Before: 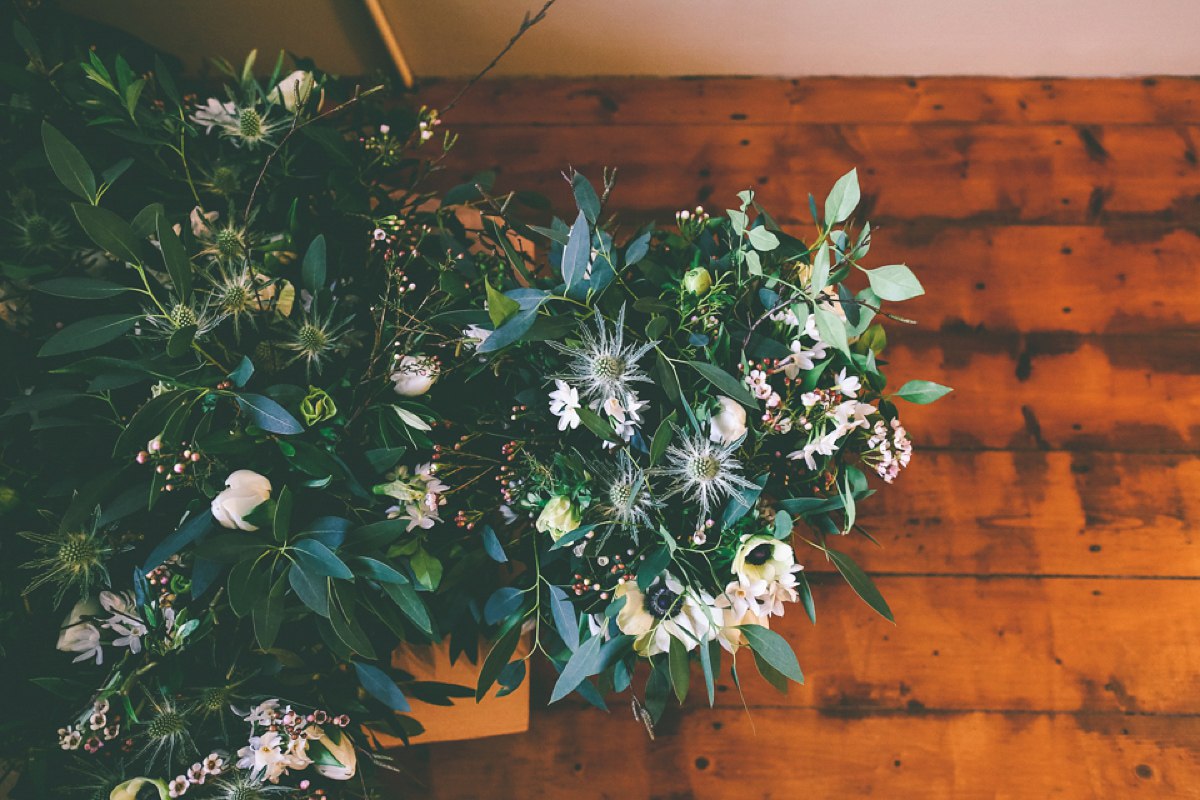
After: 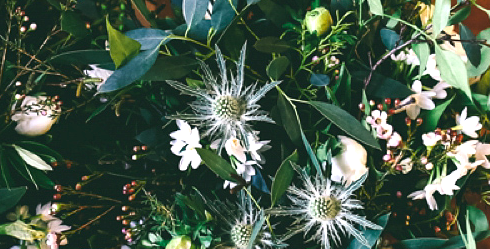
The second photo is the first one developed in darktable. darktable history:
crop: left 31.621%, top 32.555%, right 27.464%, bottom 36.317%
color balance rgb: shadows lift › chroma 2.062%, shadows lift › hue 222.16°, power › chroma 0.698%, power › hue 60°, perceptual saturation grading › global saturation 0.243%, perceptual brilliance grading › global brilliance 14.849%, perceptual brilliance grading › shadows -34.691%, global vibrance 20%
exposure: black level correction 0.01, exposure 0.015 EV, compensate exposure bias true, compensate highlight preservation false
